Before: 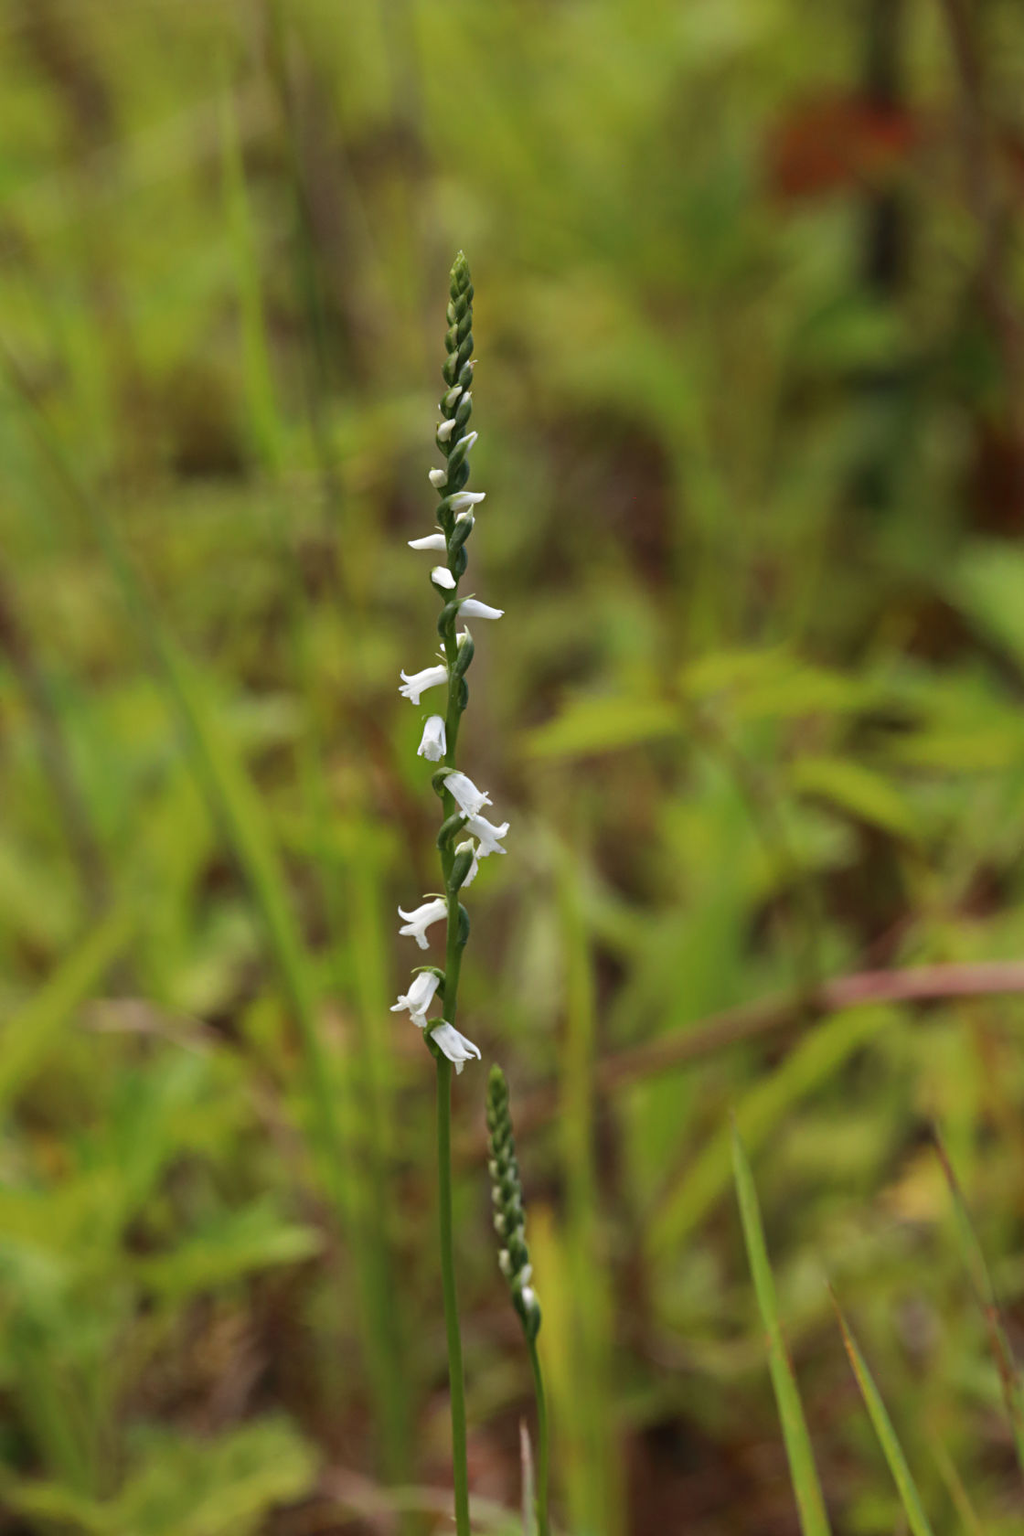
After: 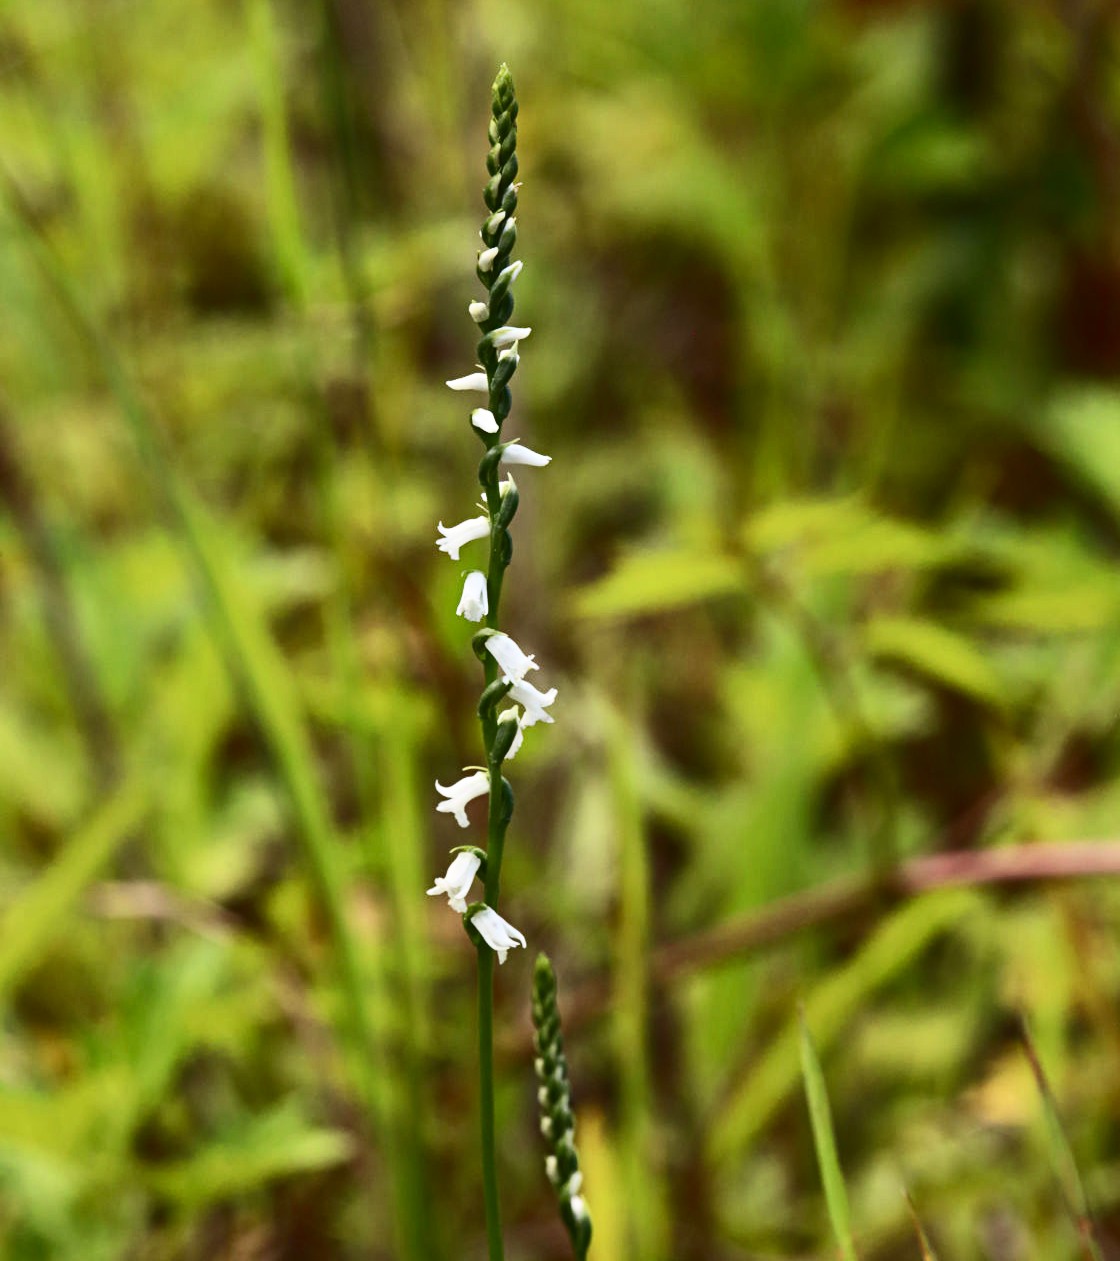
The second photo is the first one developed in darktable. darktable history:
contrast brightness saturation: contrast 0.405, brightness 0.114, saturation 0.21
crop and rotate: top 12.568%, bottom 12.326%
